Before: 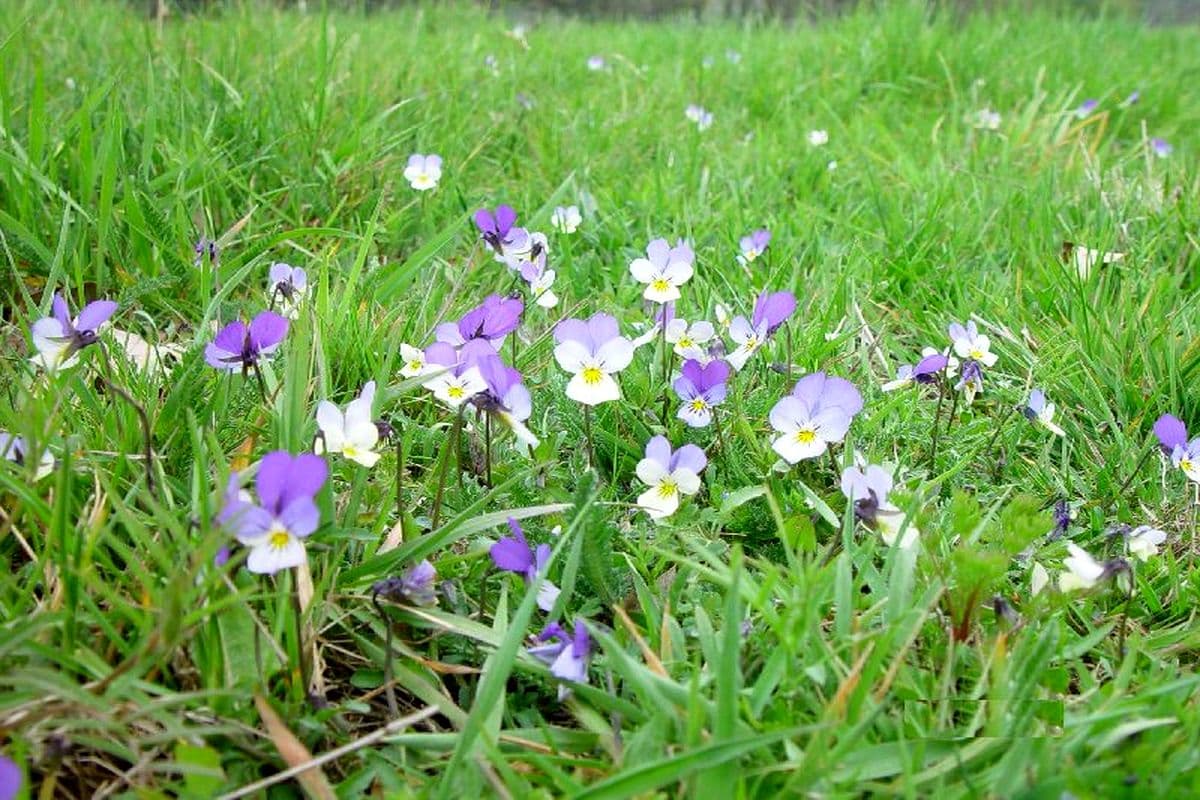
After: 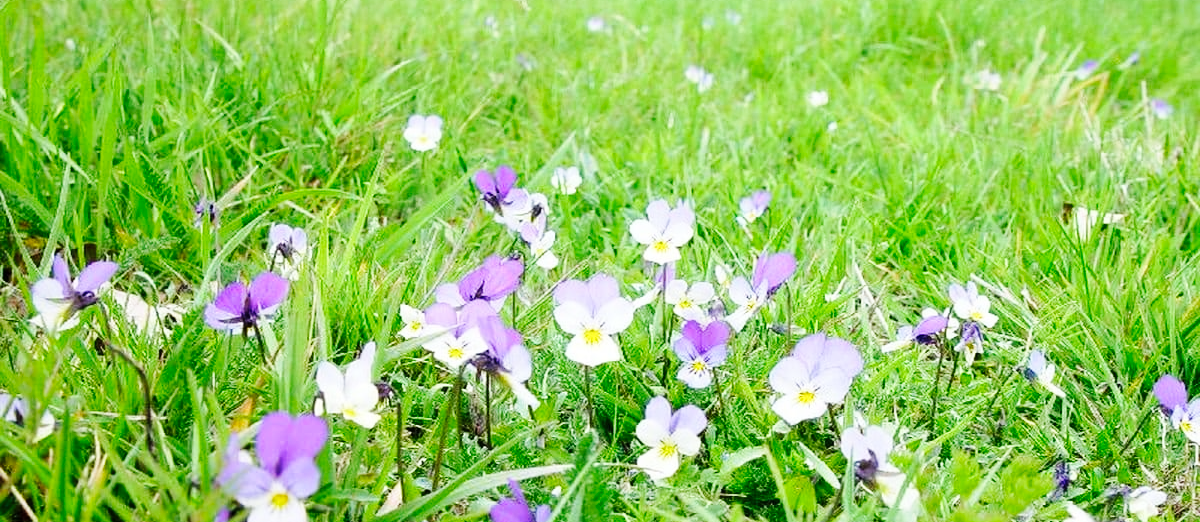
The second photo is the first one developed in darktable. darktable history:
base curve: curves: ch0 [(0, 0) (0.032, 0.025) (0.121, 0.166) (0.206, 0.329) (0.605, 0.79) (1, 1)], preserve colors none
crop and rotate: top 4.902%, bottom 29.793%
